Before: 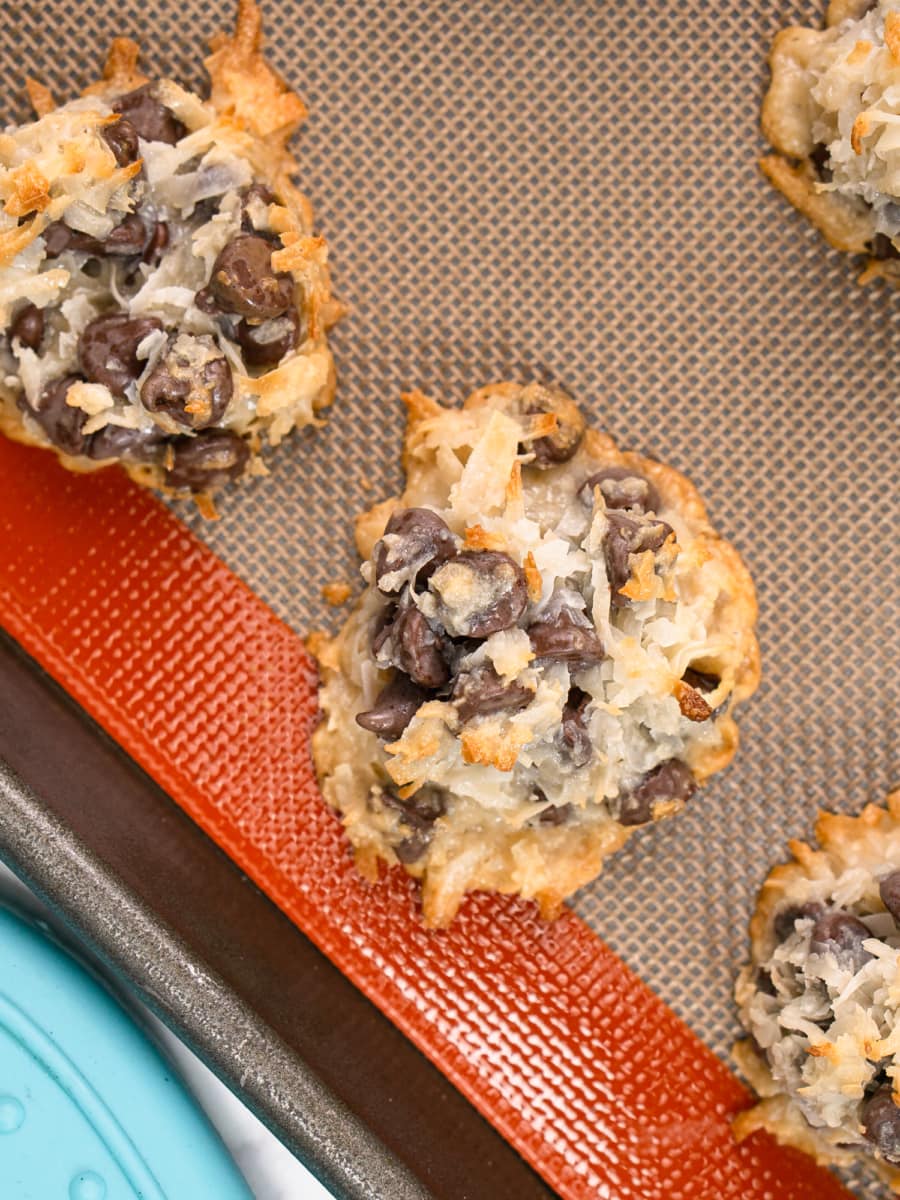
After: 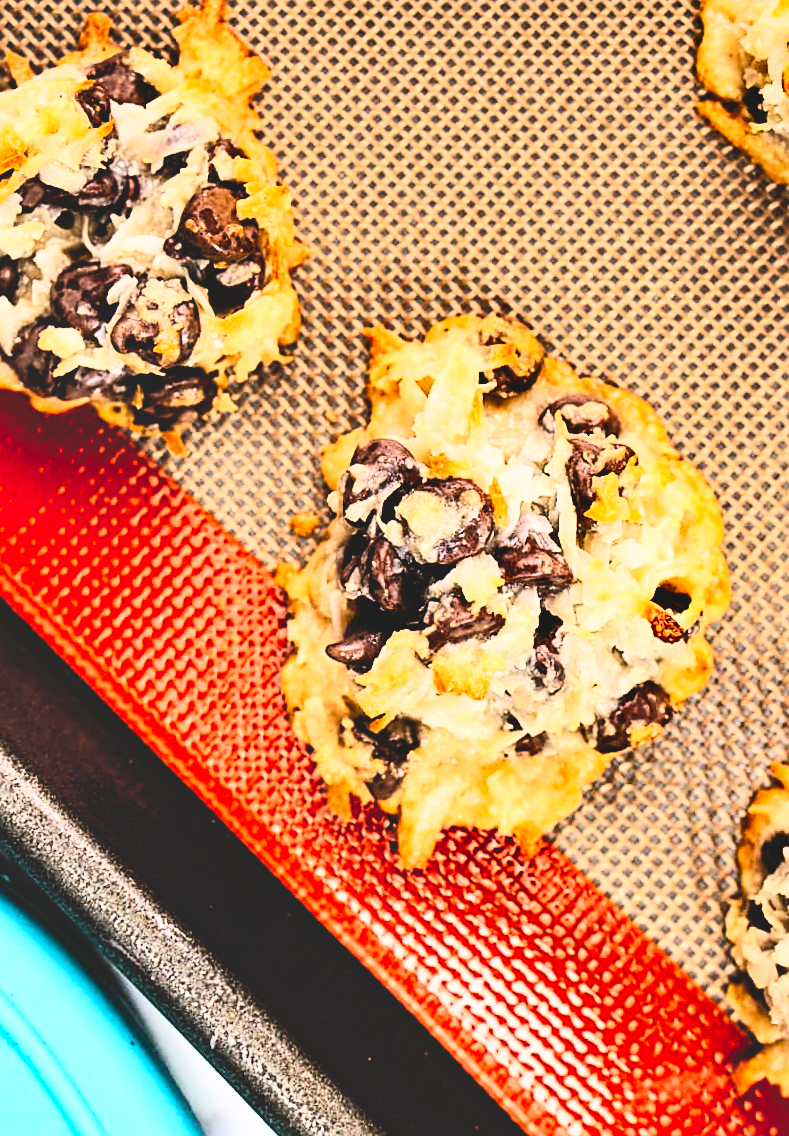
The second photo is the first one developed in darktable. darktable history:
base curve: curves: ch0 [(0, 0.02) (0.083, 0.036) (1, 1)], preserve colors none
crop and rotate: right 5.167%
shadows and highlights: shadows color adjustment 97.66%, soften with gaussian
sharpen: on, module defaults
rgb curve: curves: ch0 [(0, 0) (0.21, 0.15) (0.24, 0.21) (0.5, 0.75) (0.75, 0.96) (0.89, 0.99) (1, 1)]; ch1 [(0, 0.02) (0.21, 0.13) (0.25, 0.2) (0.5, 0.67) (0.75, 0.9) (0.89, 0.97) (1, 1)]; ch2 [(0, 0.02) (0.21, 0.13) (0.25, 0.2) (0.5, 0.67) (0.75, 0.9) (0.89, 0.97) (1, 1)], compensate middle gray true
rotate and perspective: rotation -1.68°, lens shift (vertical) -0.146, crop left 0.049, crop right 0.912, crop top 0.032, crop bottom 0.96
